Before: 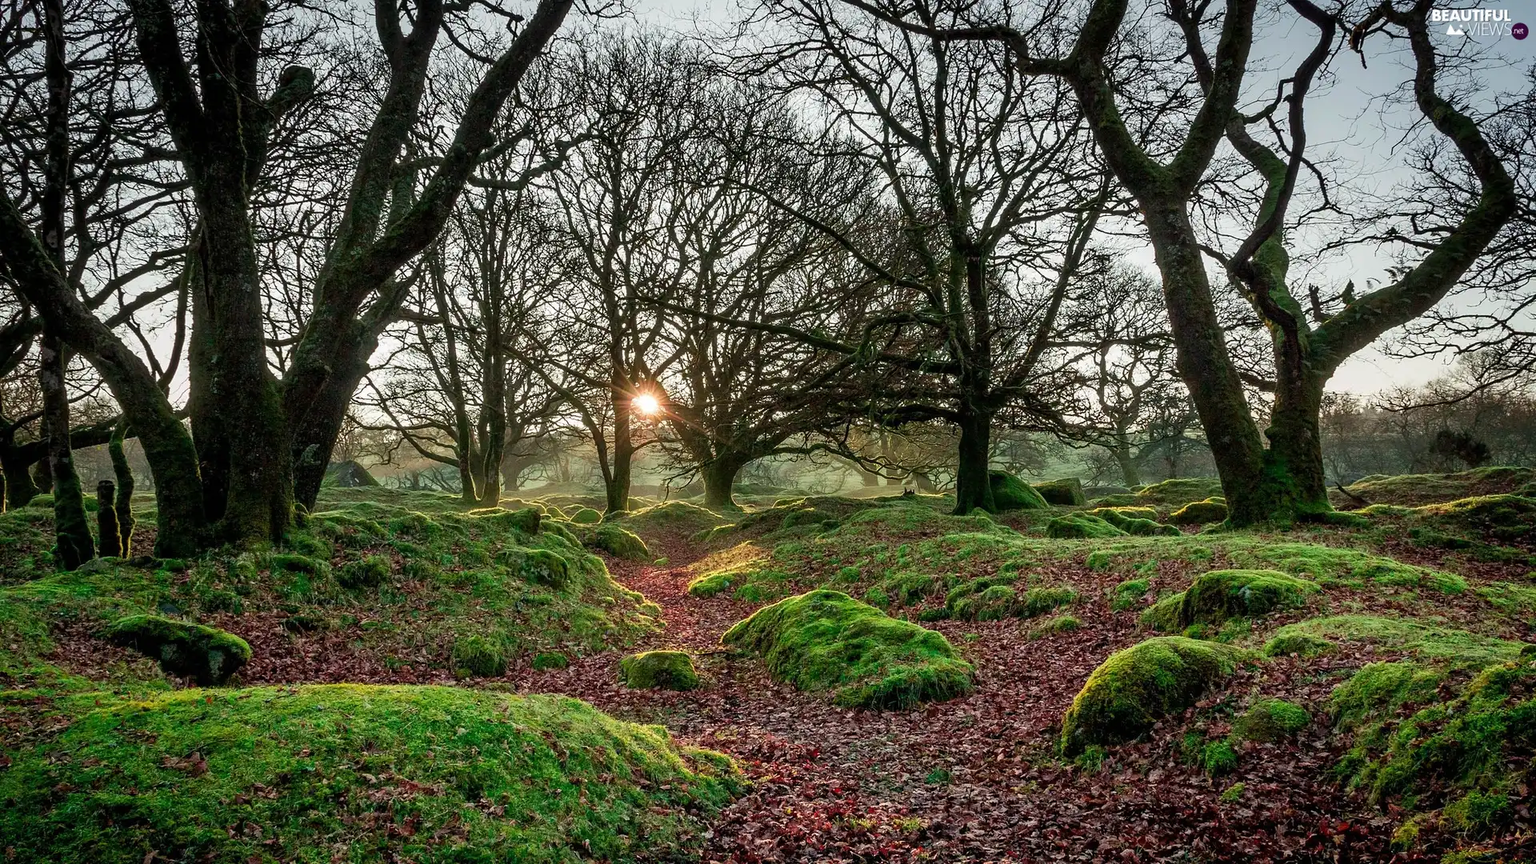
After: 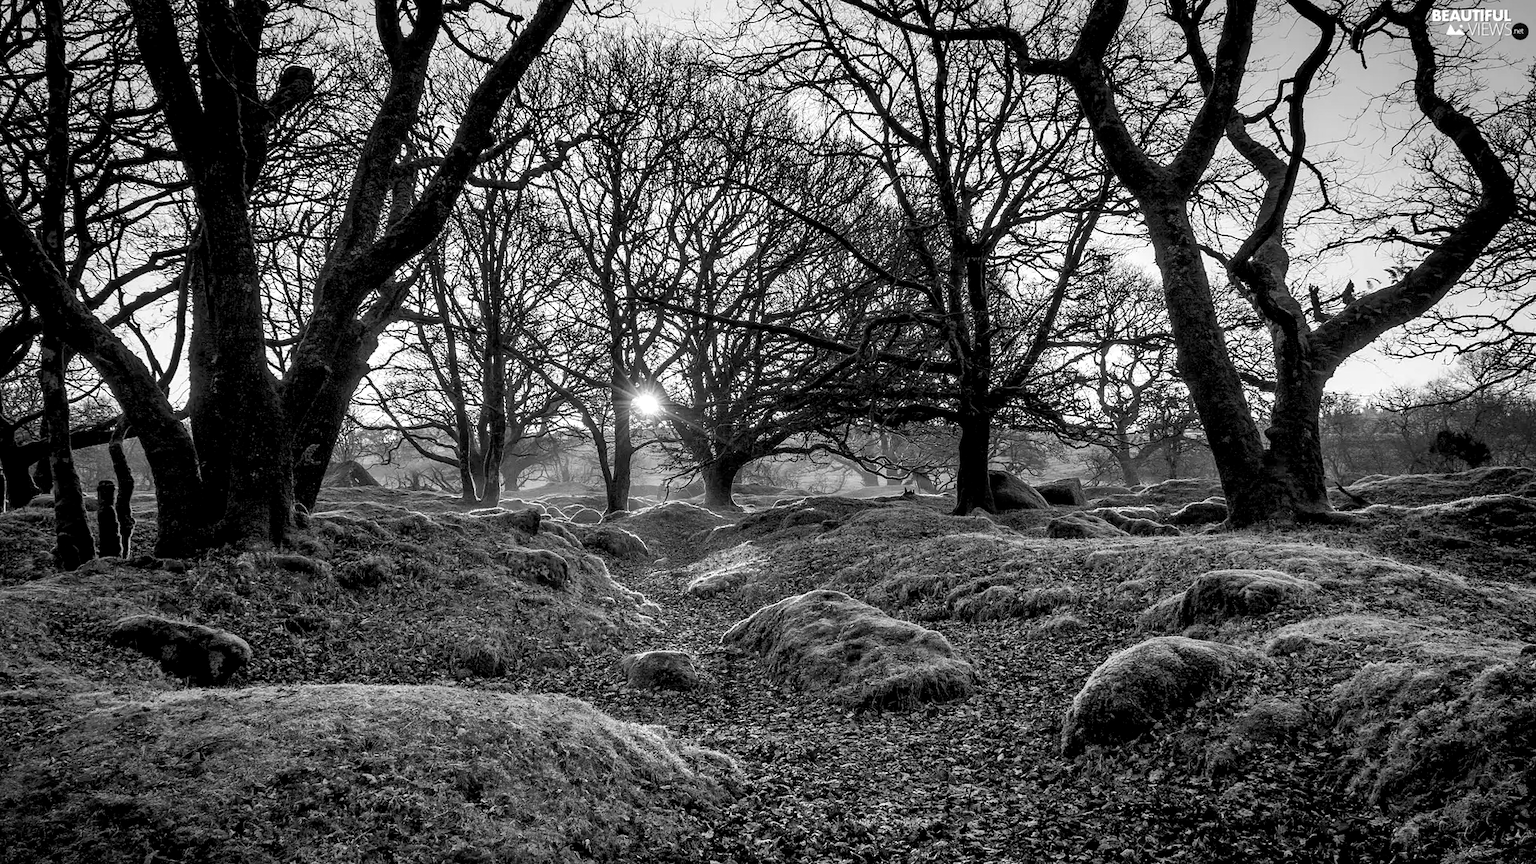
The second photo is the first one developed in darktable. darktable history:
color balance rgb: perceptual saturation grading › global saturation 20%, perceptual saturation grading › highlights -25%, perceptual saturation grading › shadows 25%, global vibrance 50%
color contrast: green-magenta contrast 0, blue-yellow contrast 0
exposure: black level correction 0.007, exposure 0.159 EV, compensate highlight preservation false
